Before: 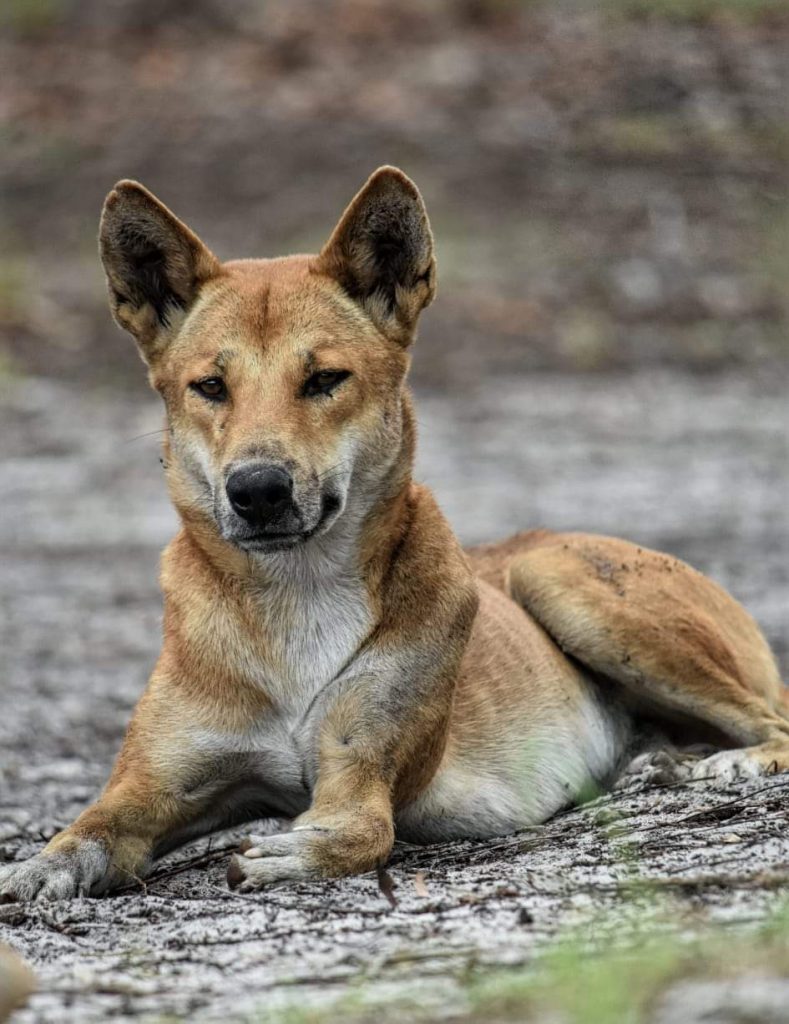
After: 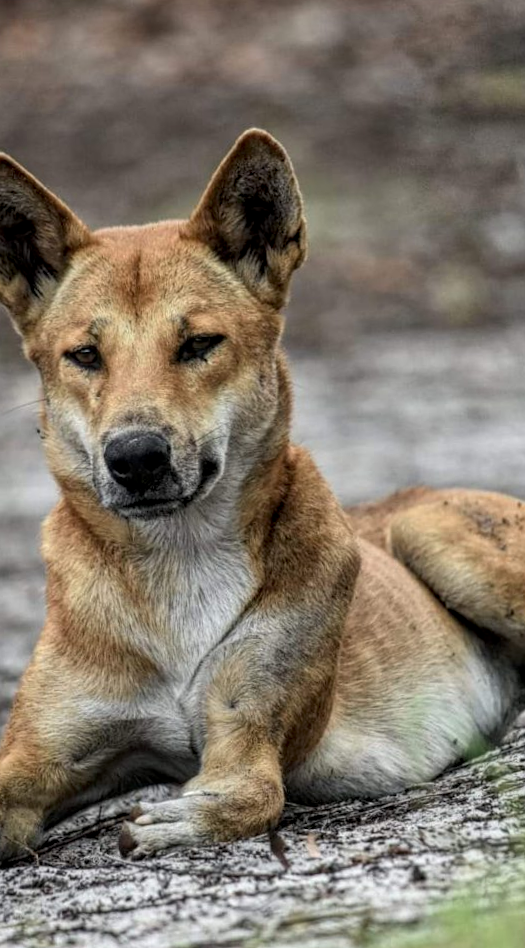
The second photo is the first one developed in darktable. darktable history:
crop: left 15.419%, right 17.914%
local contrast: on, module defaults
rotate and perspective: rotation -2°, crop left 0.022, crop right 0.978, crop top 0.049, crop bottom 0.951
